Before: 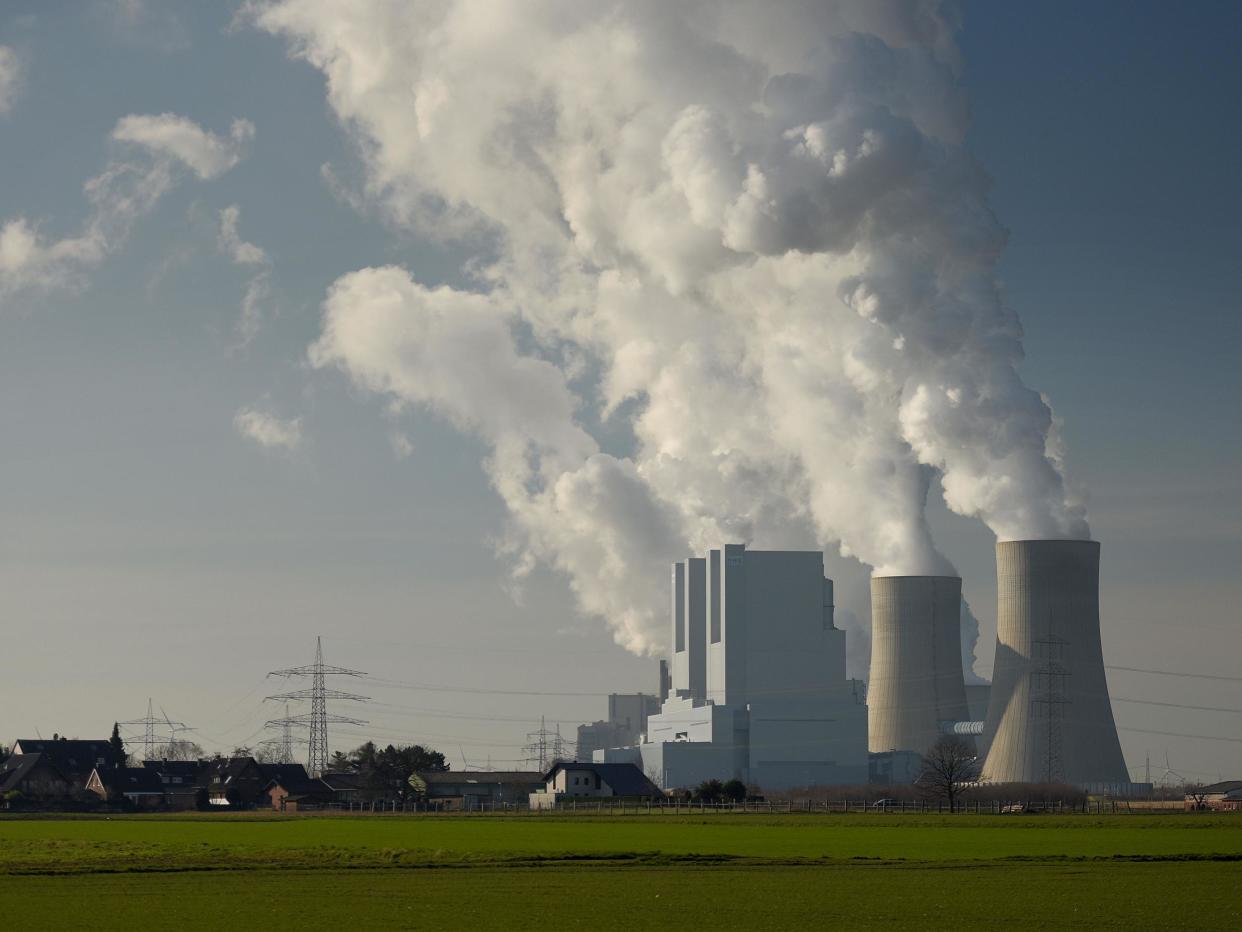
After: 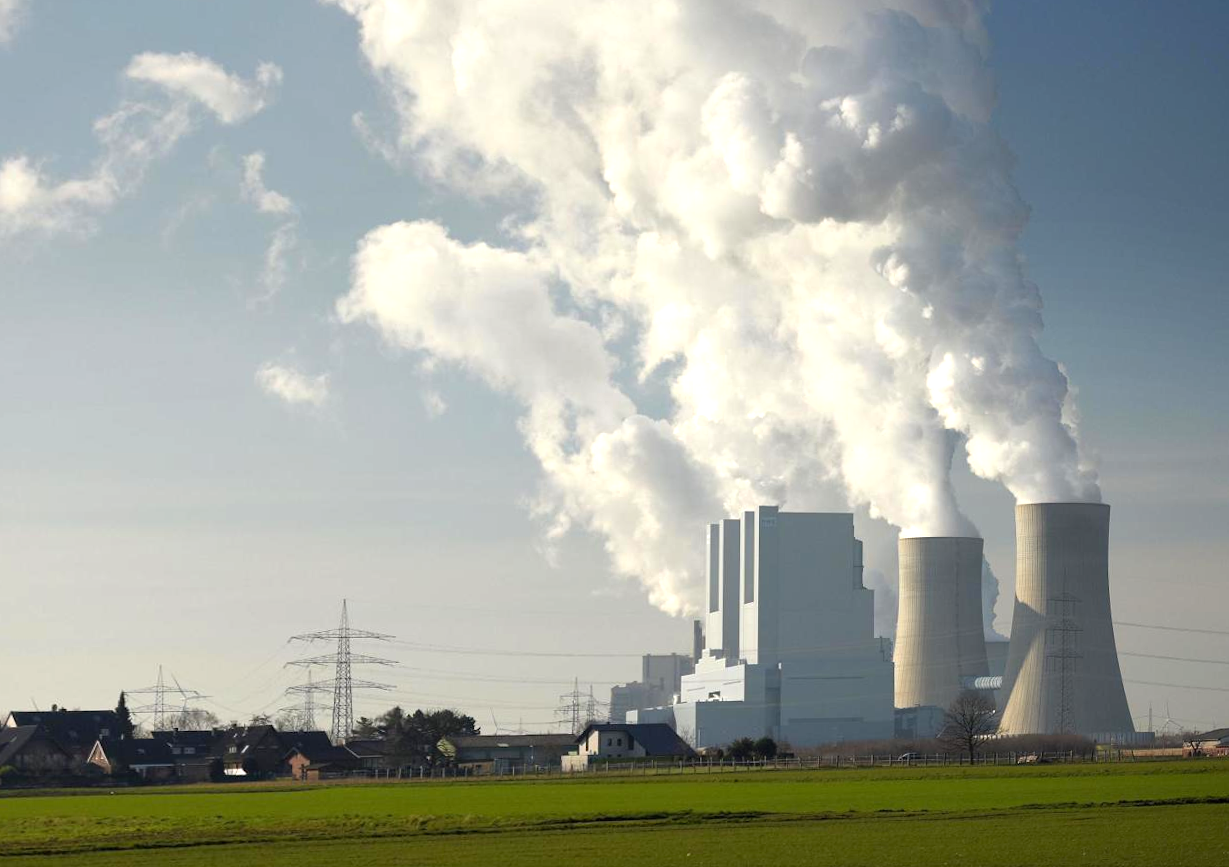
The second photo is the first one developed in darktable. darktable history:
rotate and perspective: rotation 0.679°, lens shift (horizontal) 0.136, crop left 0.009, crop right 0.991, crop top 0.078, crop bottom 0.95
exposure: black level correction 0, exposure 0.9 EV, compensate highlight preservation false
